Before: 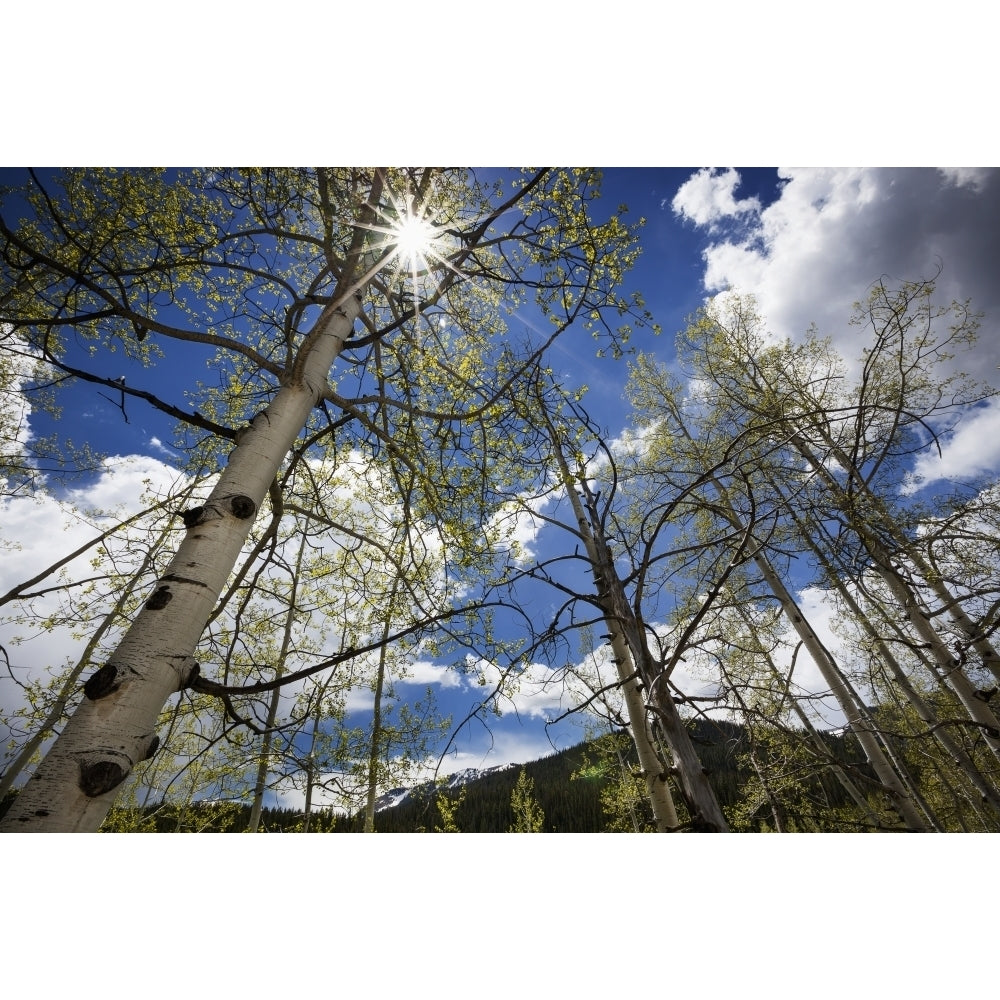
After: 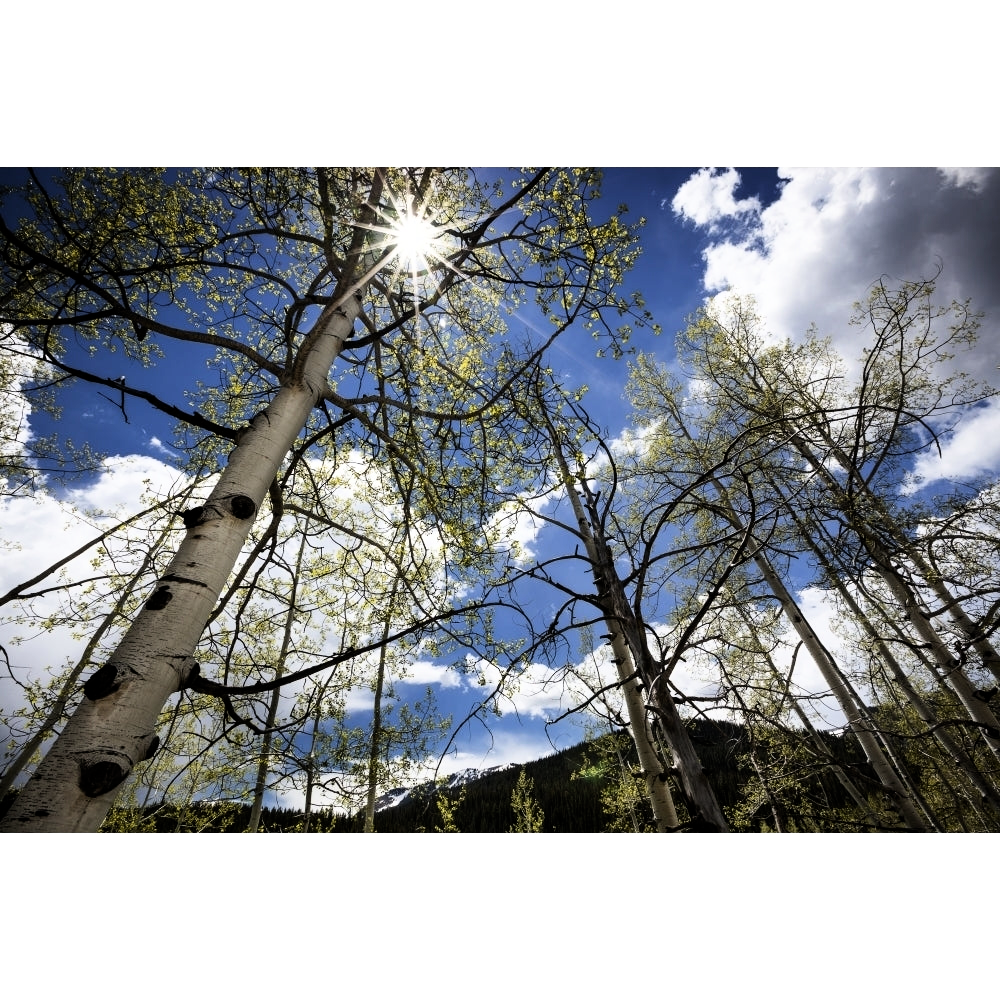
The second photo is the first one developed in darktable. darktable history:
filmic rgb: black relative exposure -12.06 EV, white relative exposure 2.82 EV, target black luminance 0%, hardness 8.04, latitude 70.98%, contrast 1.139, highlights saturation mix 10.05%, shadows ↔ highlights balance -0.389%
tone equalizer: -8 EV -0.419 EV, -7 EV -0.427 EV, -6 EV -0.338 EV, -5 EV -0.254 EV, -3 EV 0.197 EV, -2 EV 0.346 EV, -1 EV 0.374 EV, +0 EV 0.389 EV, edges refinement/feathering 500, mask exposure compensation -1.57 EV, preserve details no
